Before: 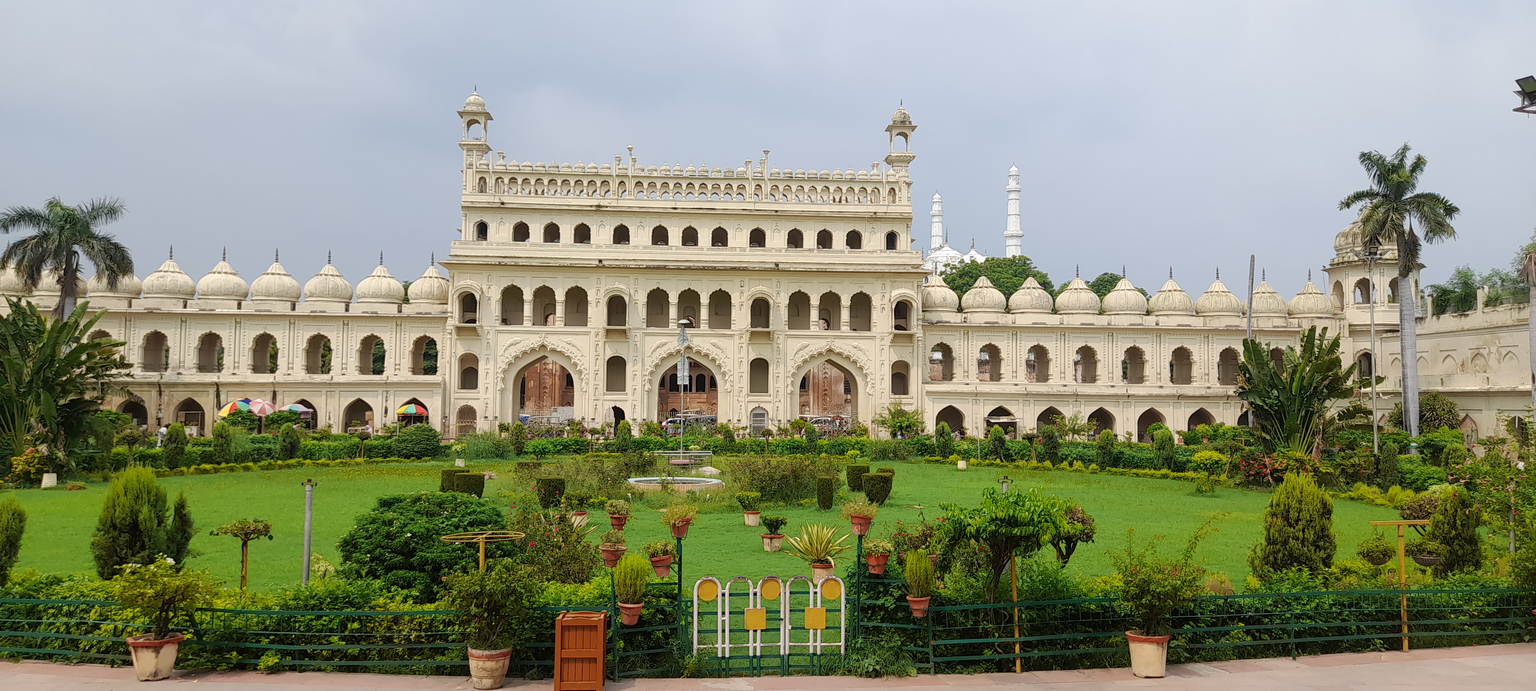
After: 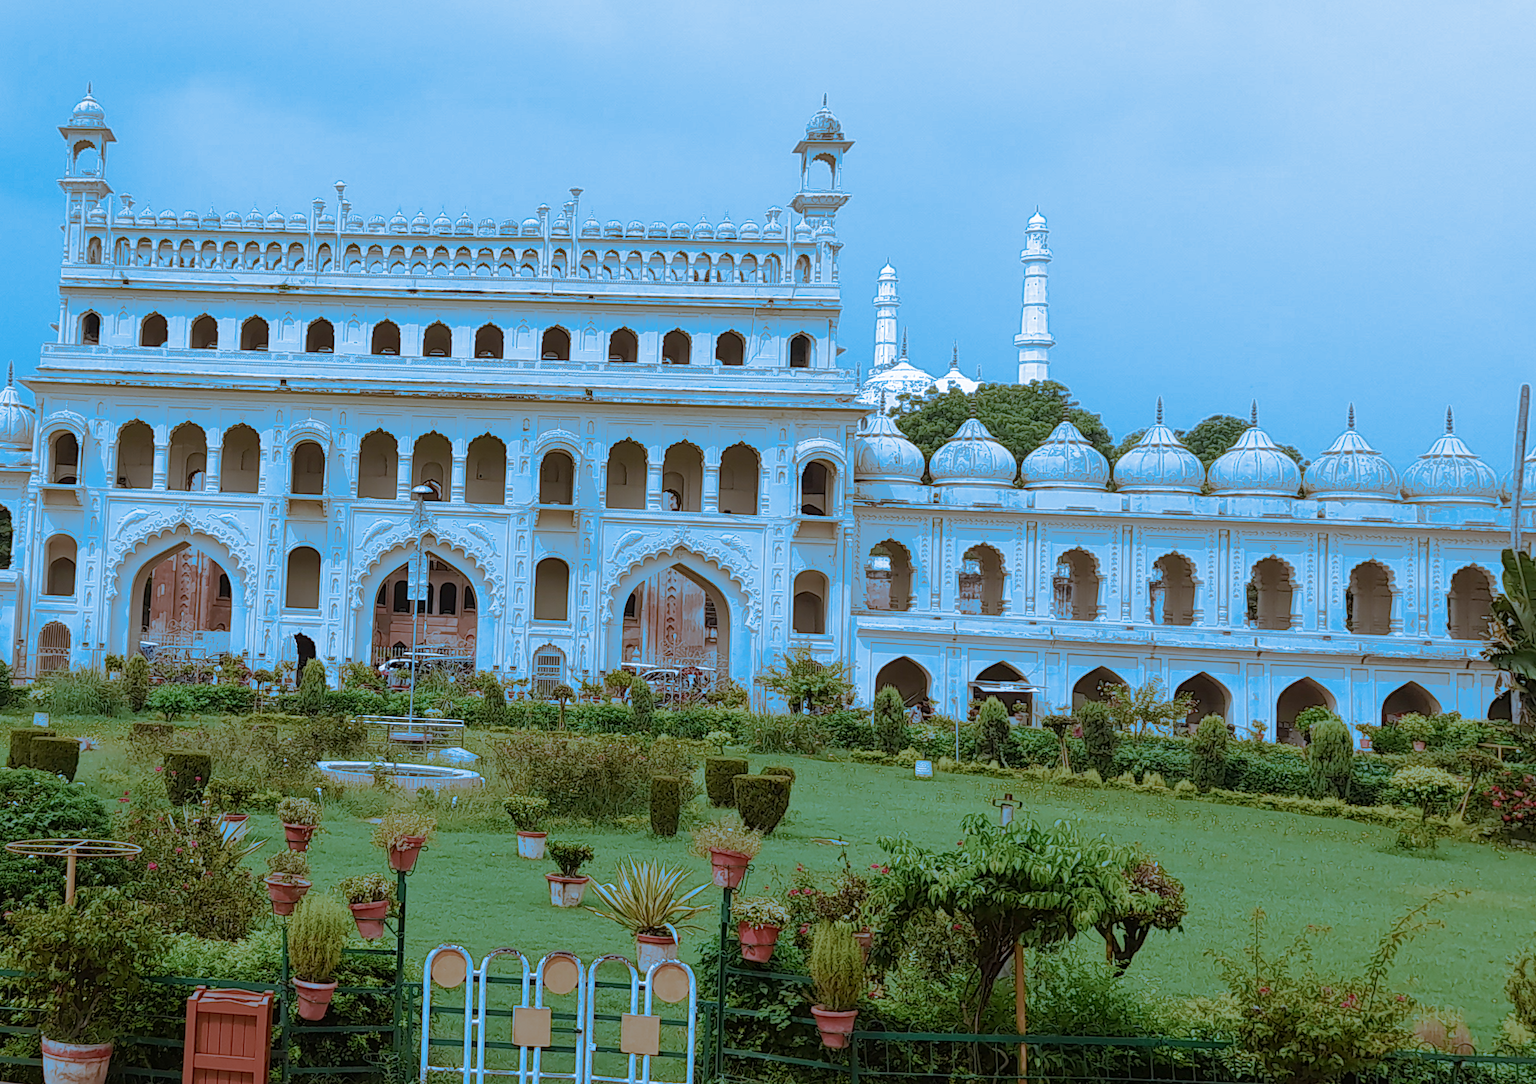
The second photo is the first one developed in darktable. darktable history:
rotate and perspective: rotation 1.69°, lens shift (vertical) -0.023, lens shift (horizontal) -0.291, crop left 0.025, crop right 0.988, crop top 0.092, crop bottom 0.842
split-toning: shadows › hue 220°, shadows › saturation 0.64, highlights › hue 220°, highlights › saturation 0.64, balance 0, compress 5.22%
crop: left 21.496%, right 22.254%
